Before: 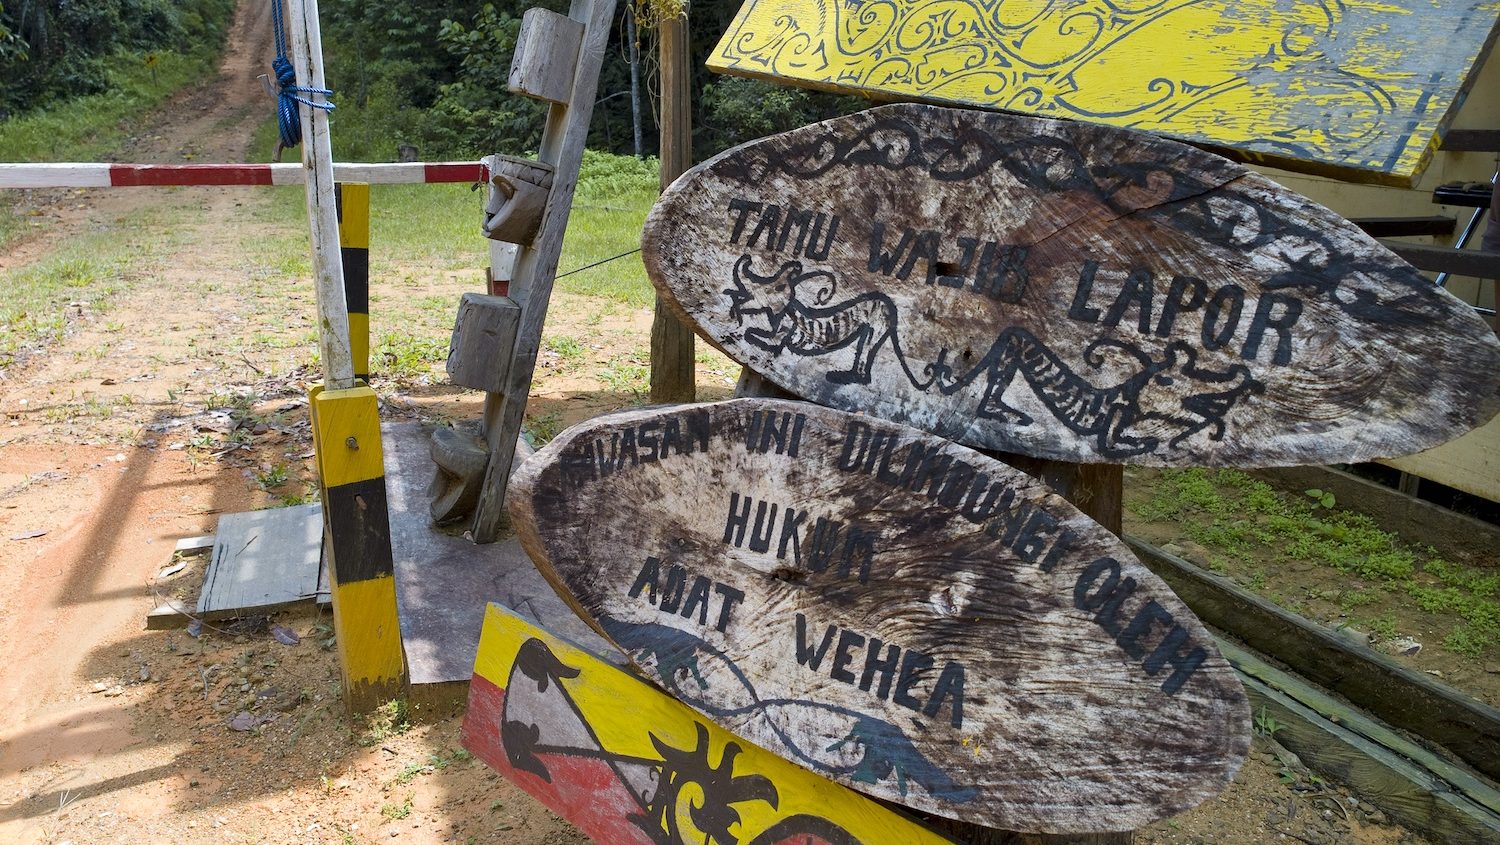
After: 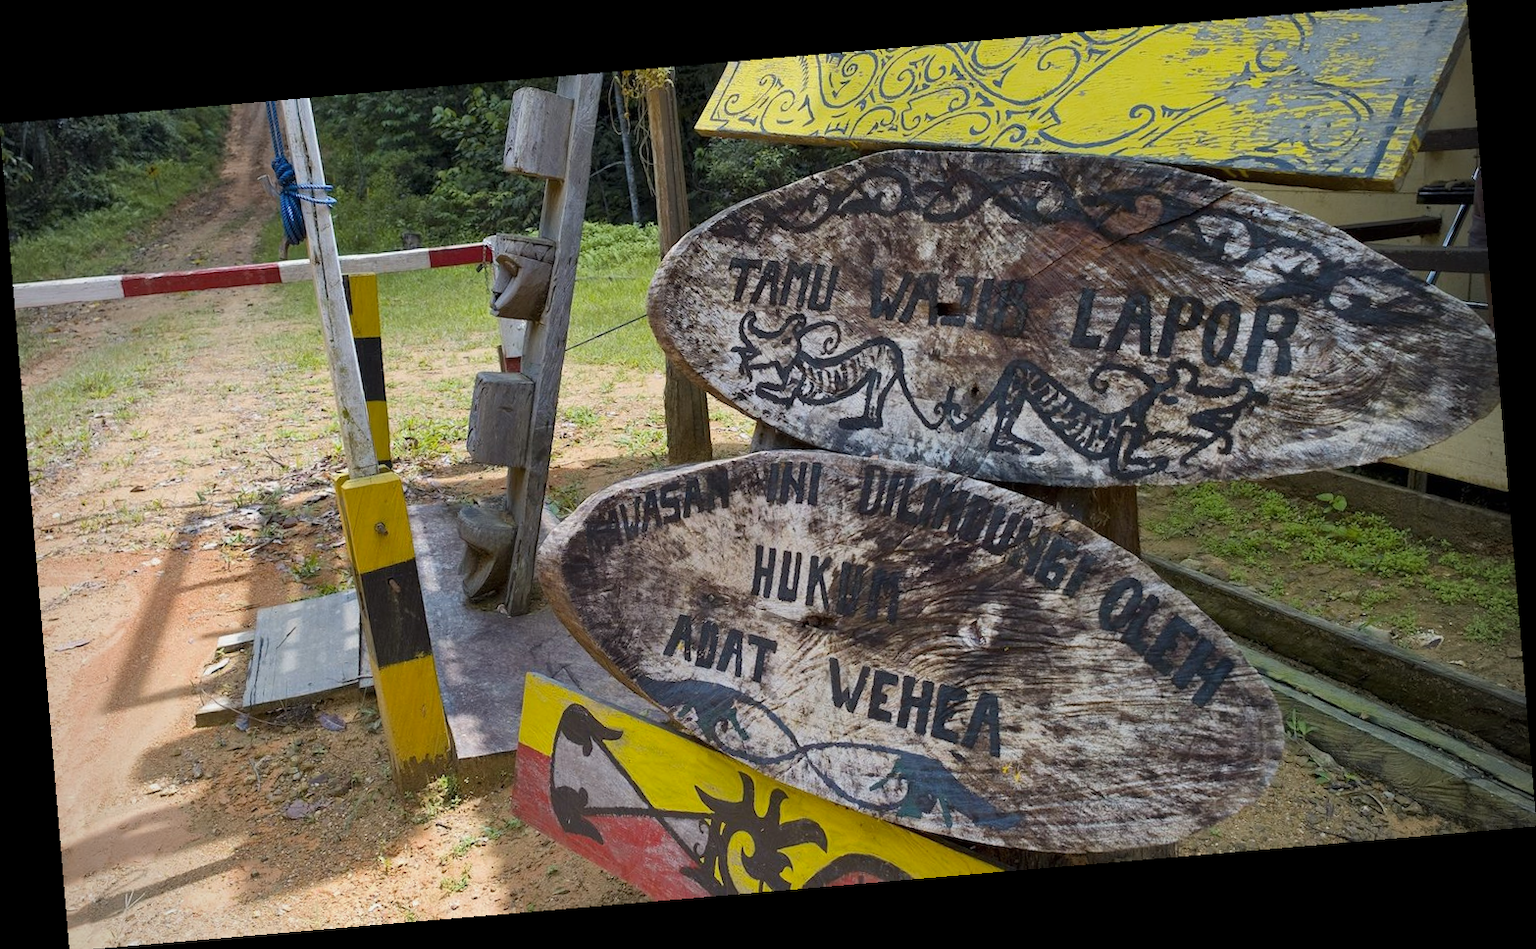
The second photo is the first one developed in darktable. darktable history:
shadows and highlights: shadows 25, white point adjustment -3, highlights -30
rotate and perspective: rotation -4.86°, automatic cropping off
vignetting: on, module defaults
